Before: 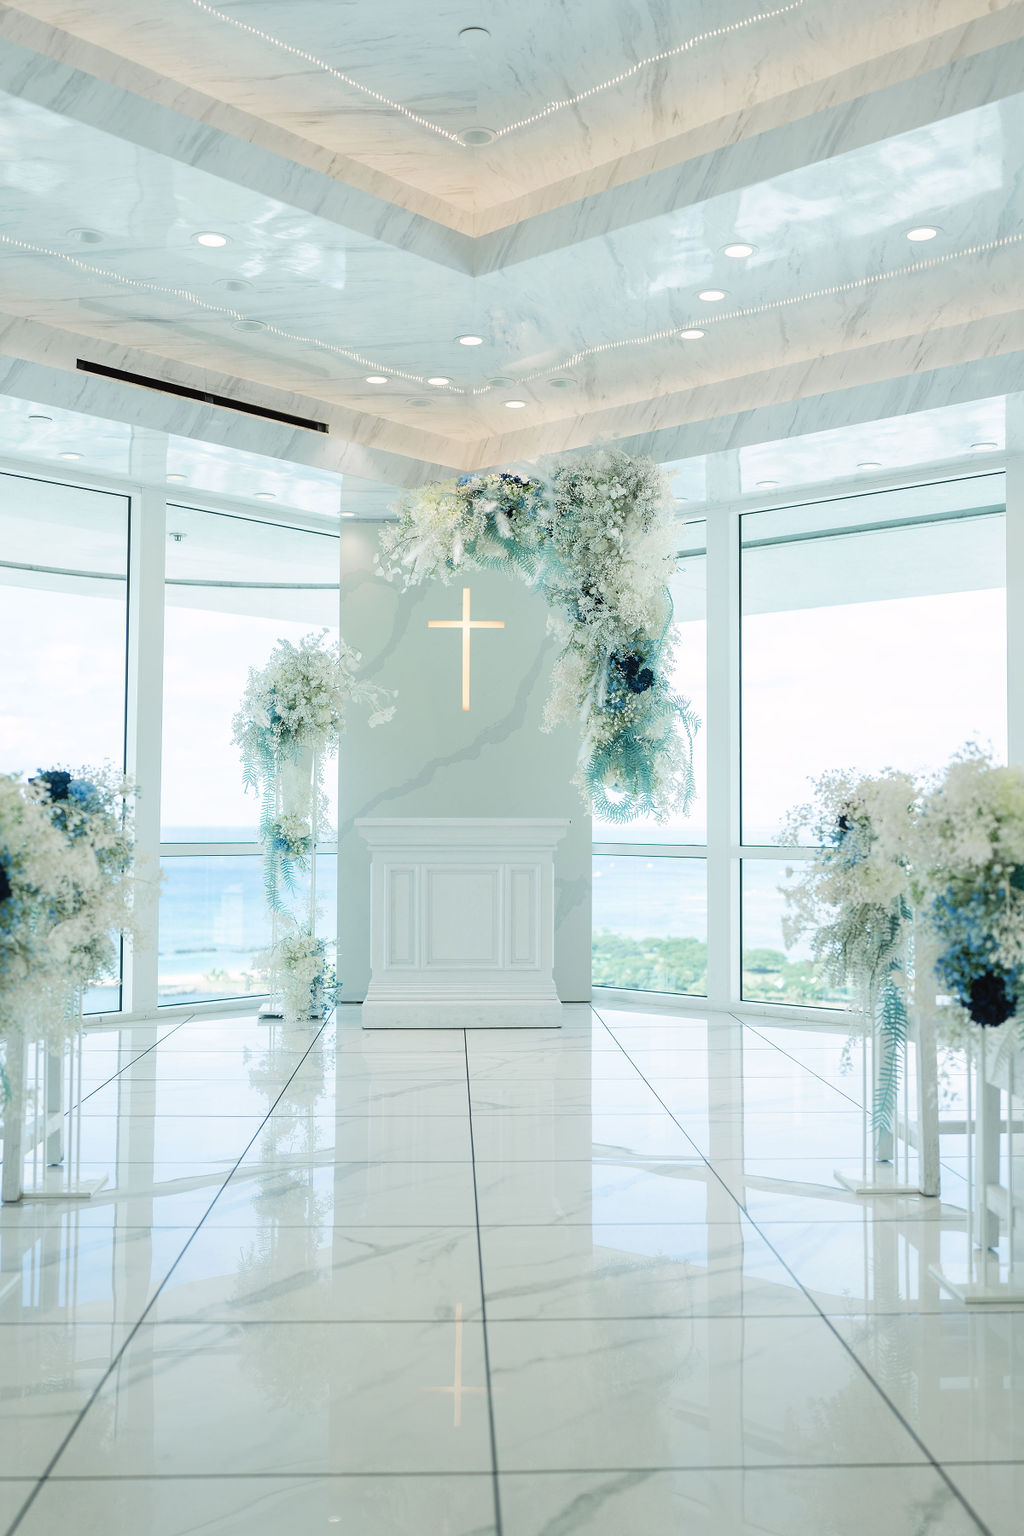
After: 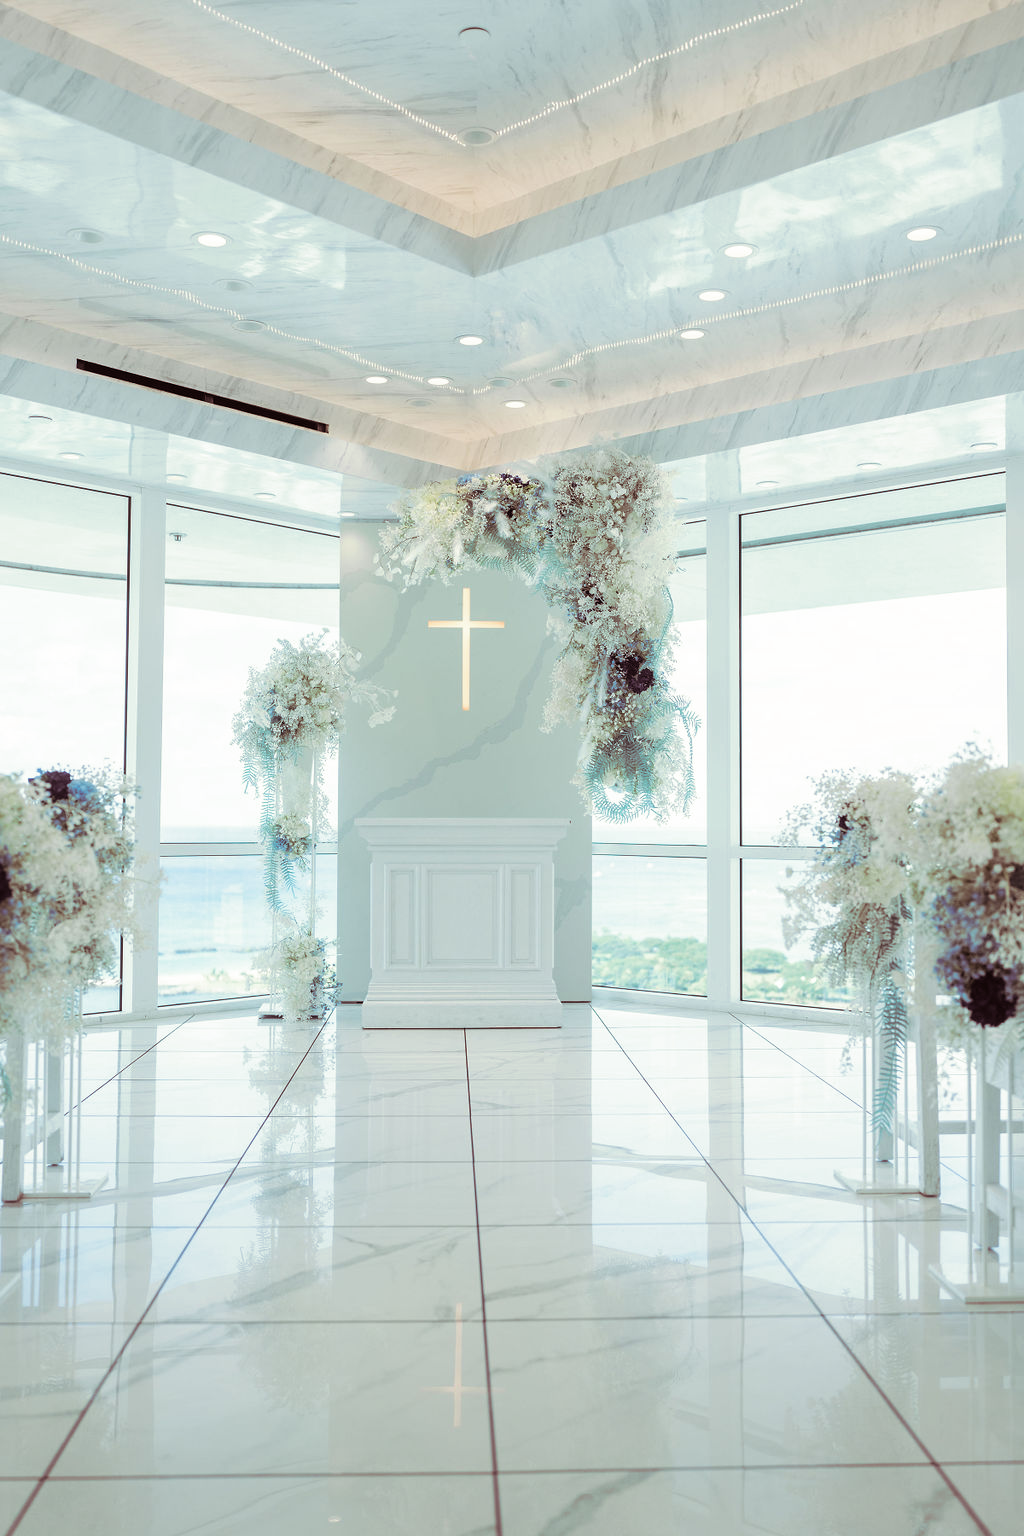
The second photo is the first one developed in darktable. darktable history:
split-toning: on, module defaults
contrast brightness saturation: contrast 0.05
